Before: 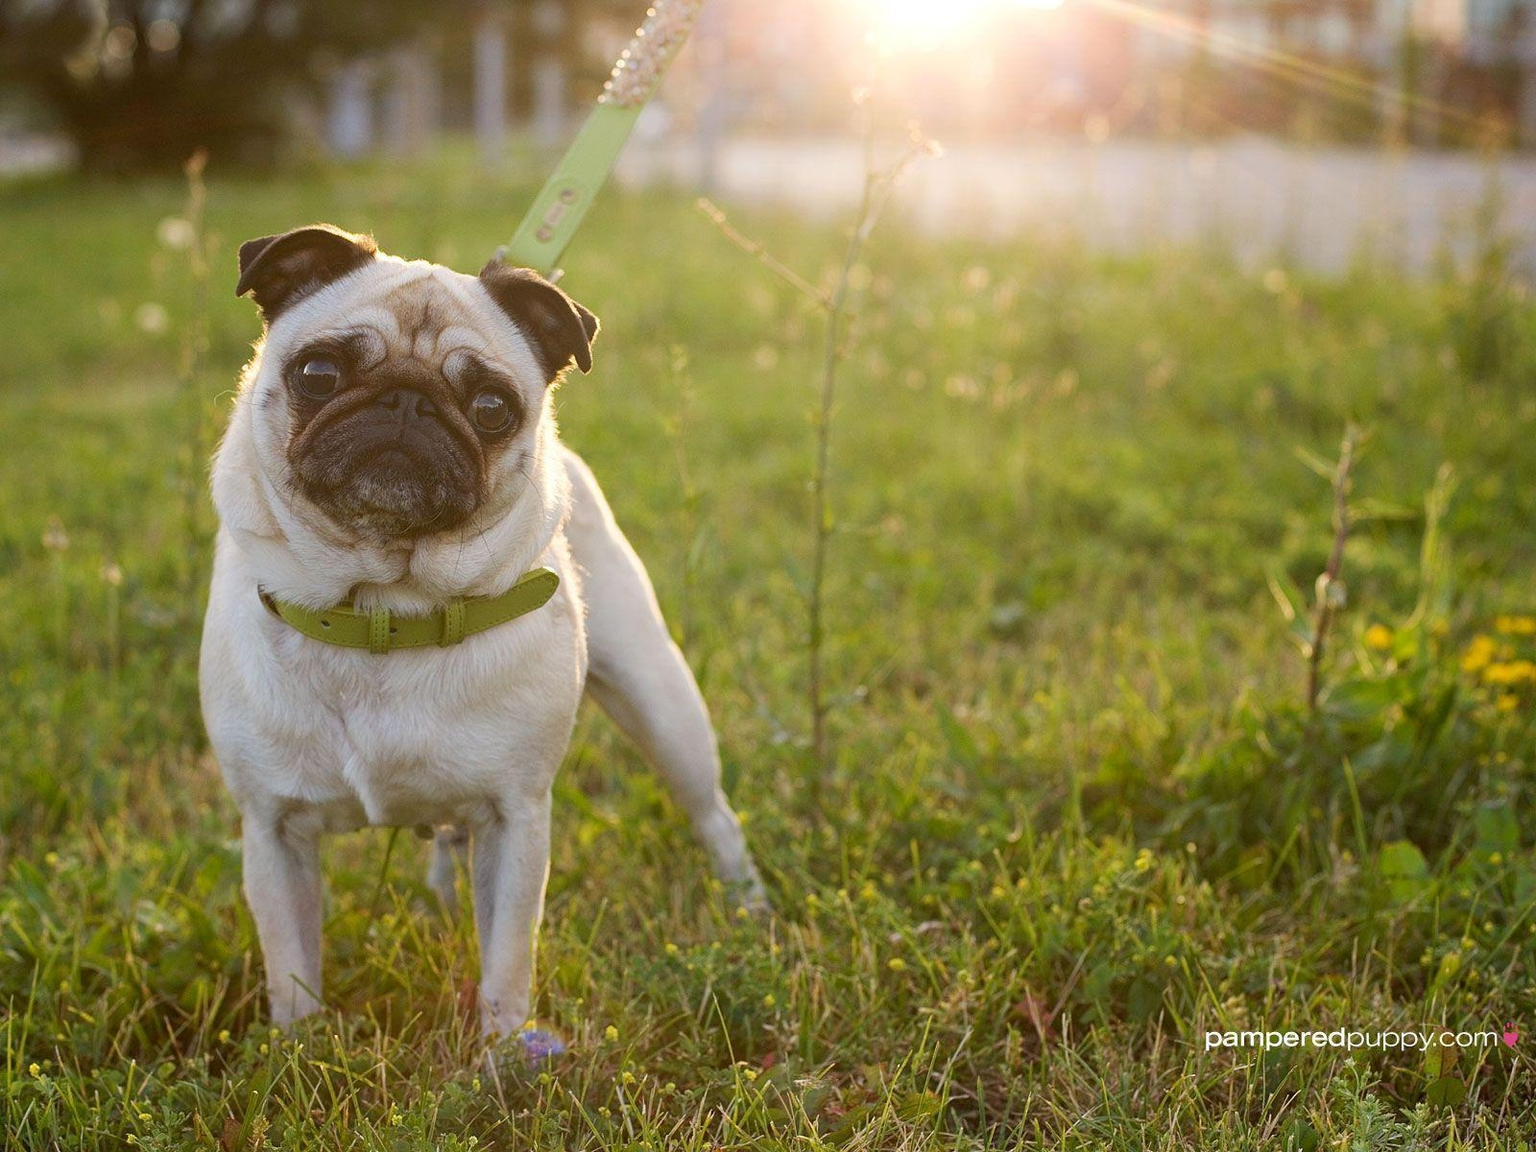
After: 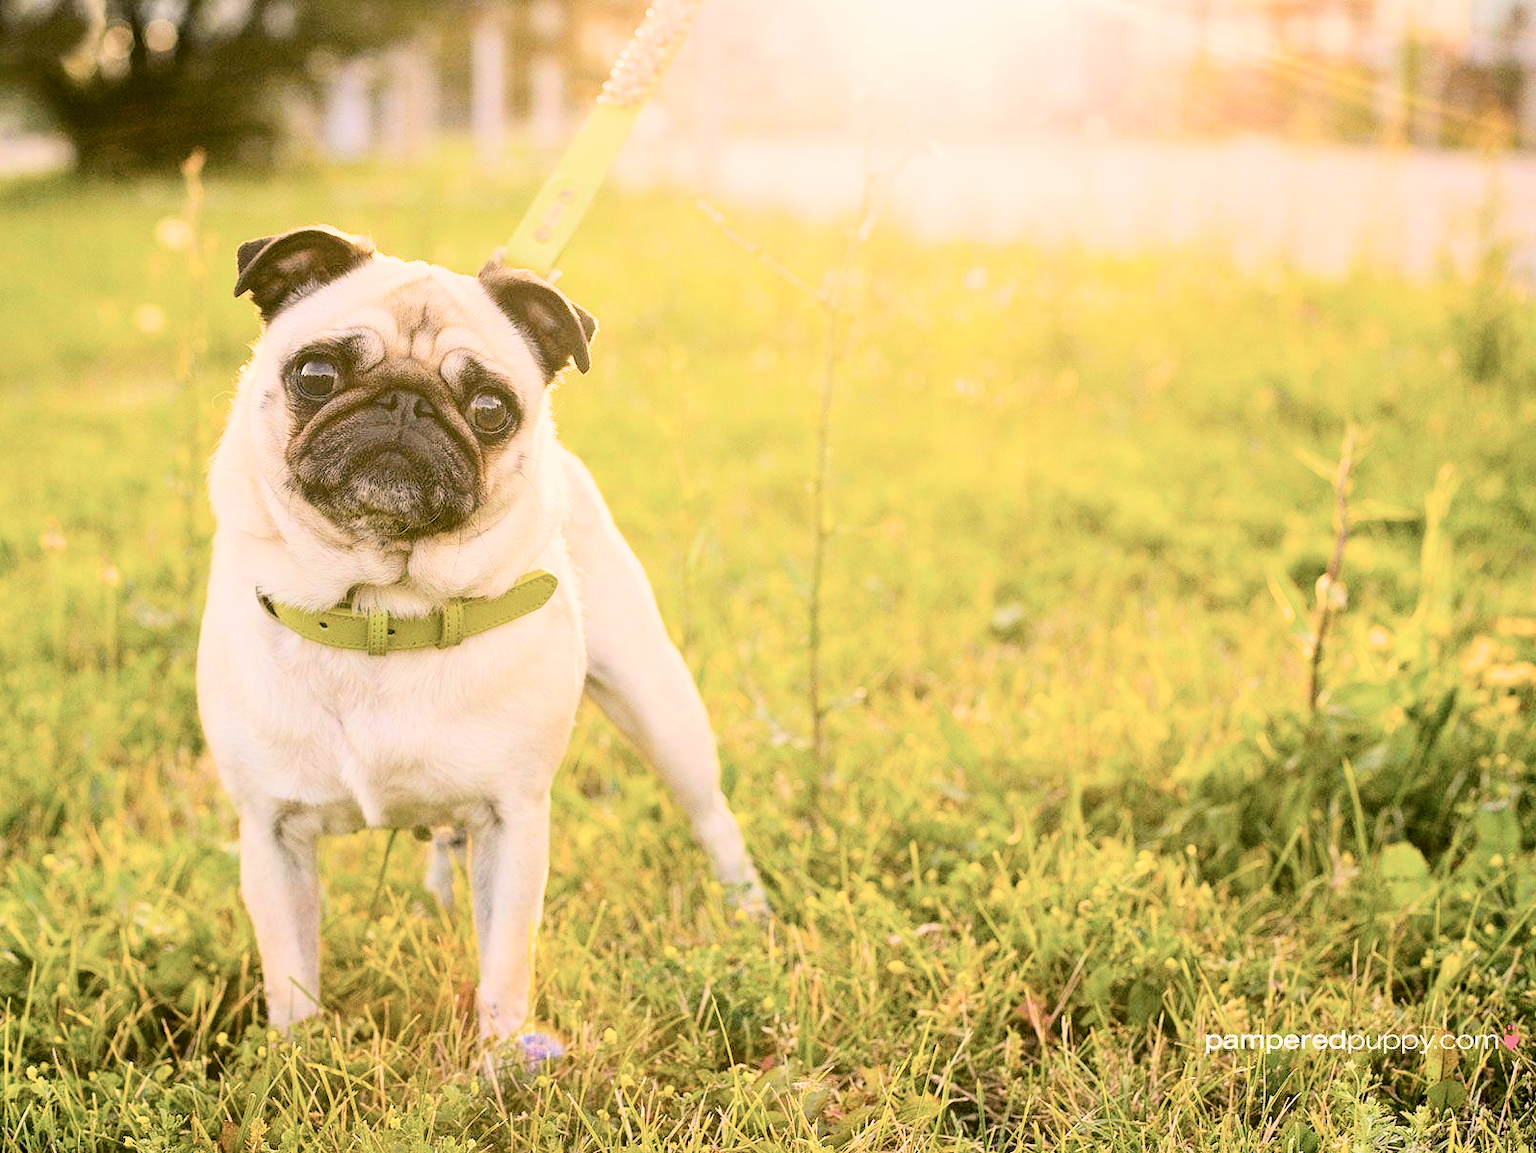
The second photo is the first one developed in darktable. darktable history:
color correction: highlights a* 4.06, highlights b* 4.98, shadows a* -8.32, shadows b* 4.68
contrast brightness saturation: contrast 0.251, saturation -0.319
color balance rgb: highlights gain › chroma 3.009%, highlights gain › hue 60.28°, perceptual saturation grading › global saturation 25.588%
filmic rgb: black relative exposure -4.09 EV, white relative exposure 5.11 EV, hardness 2.11, contrast 1.169, color science v6 (2022)
exposure: black level correction 0, exposure 1.509 EV, compensate highlight preservation false
crop and rotate: left 0.196%, bottom 0.005%
